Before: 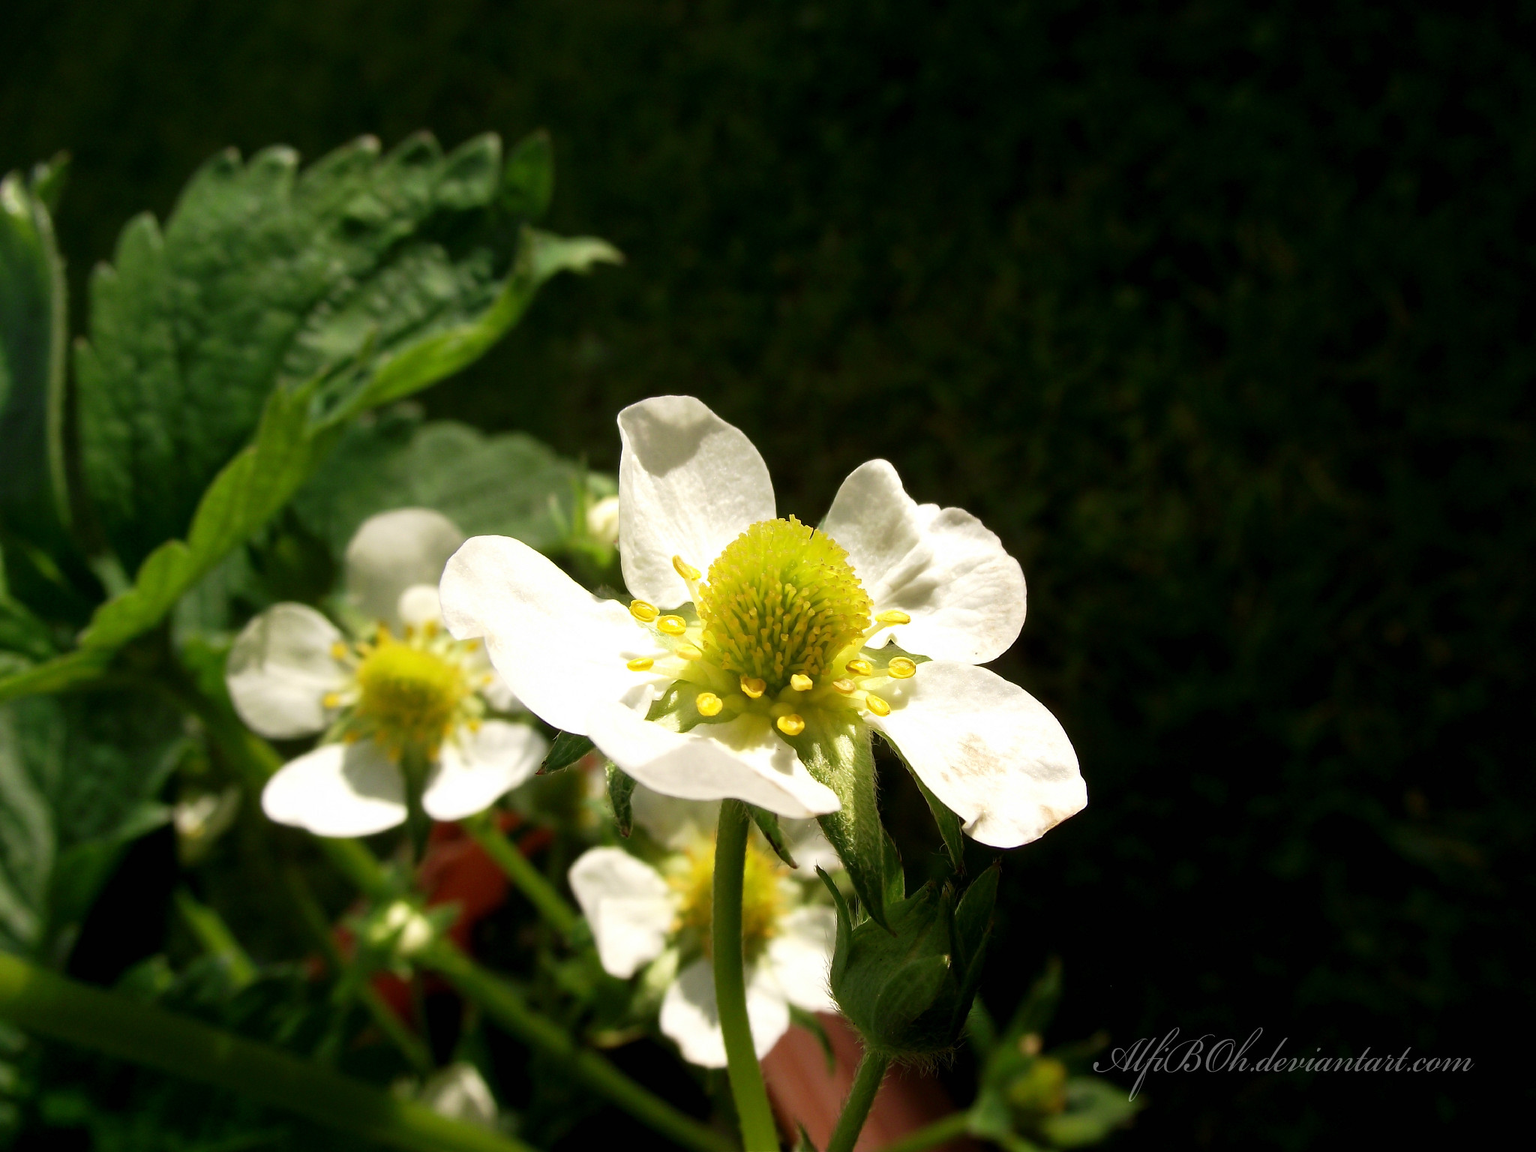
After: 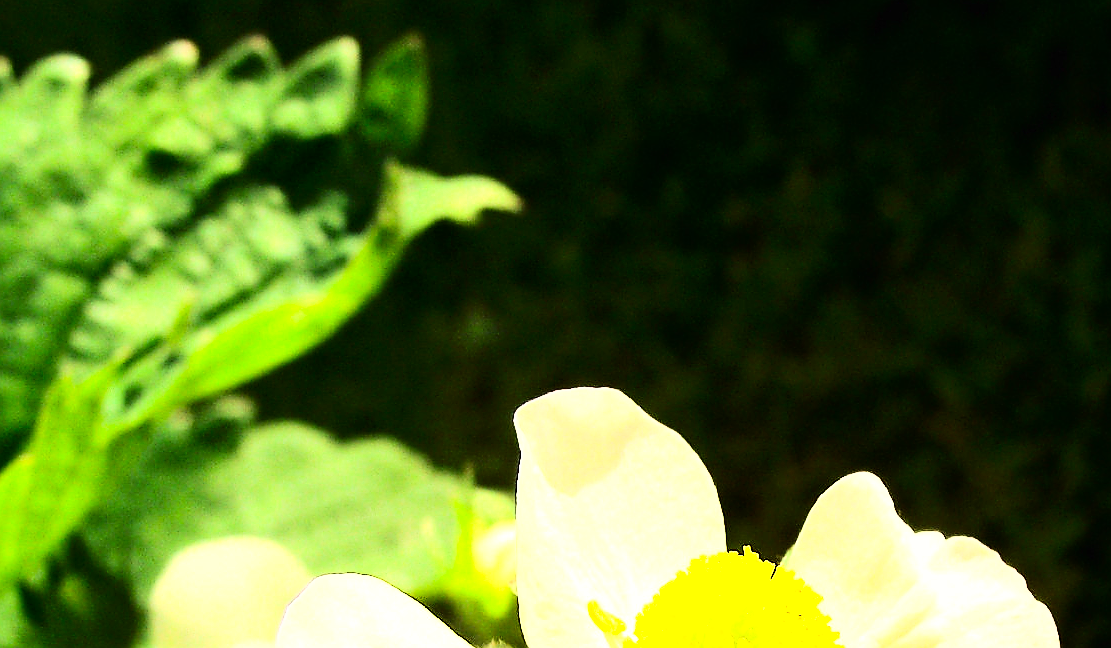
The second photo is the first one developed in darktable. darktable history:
velvia: on, module defaults
crop: left 15.115%, top 9.163%, right 30.631%, bottom 48.605%
exposure: black level correction 0, exposure 0.692 EV, compensate highlight preservation false
sharpen: radius 1.36, amount 1.237, threshold 0.603
contrast brightness saturation: contrast 0.228, brightness 0.103, saturation 0.285
base curve: curves: ch0 [(0, 0) (0.007, 0.004) (0.027, 0.03) (0.046, 0.07) (0.207, 0.54) (0.442, 0.872) (0.673, 0.972) (1, 1)]
color calibration: x 0.343, y 0.357, temperature 5124.57 K
